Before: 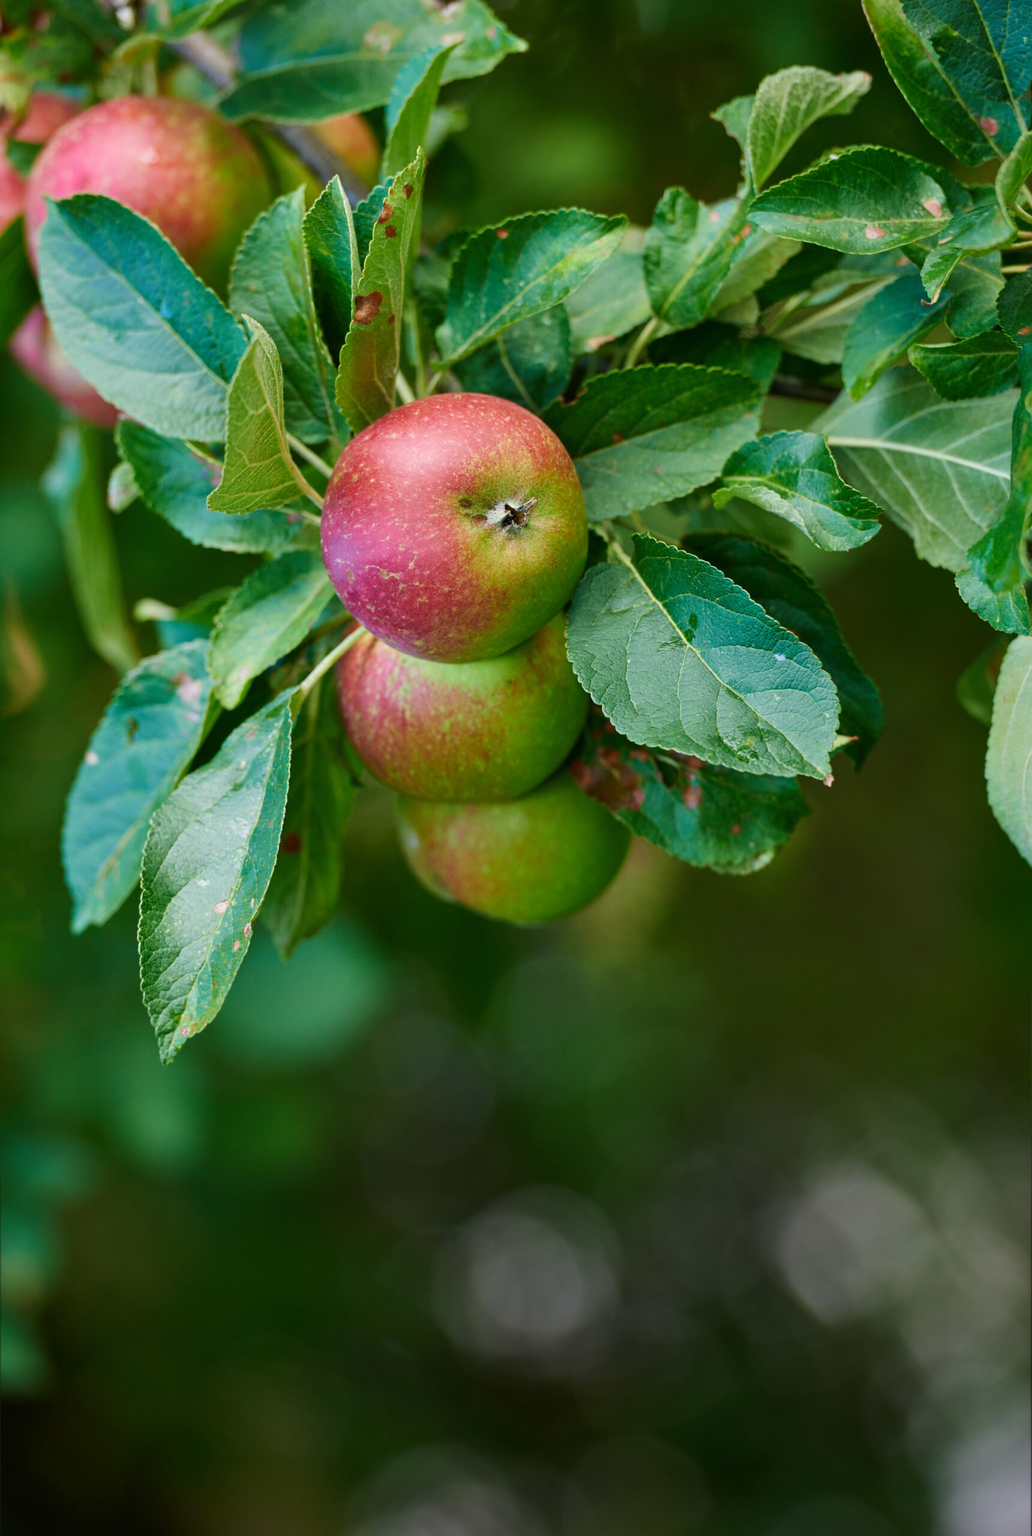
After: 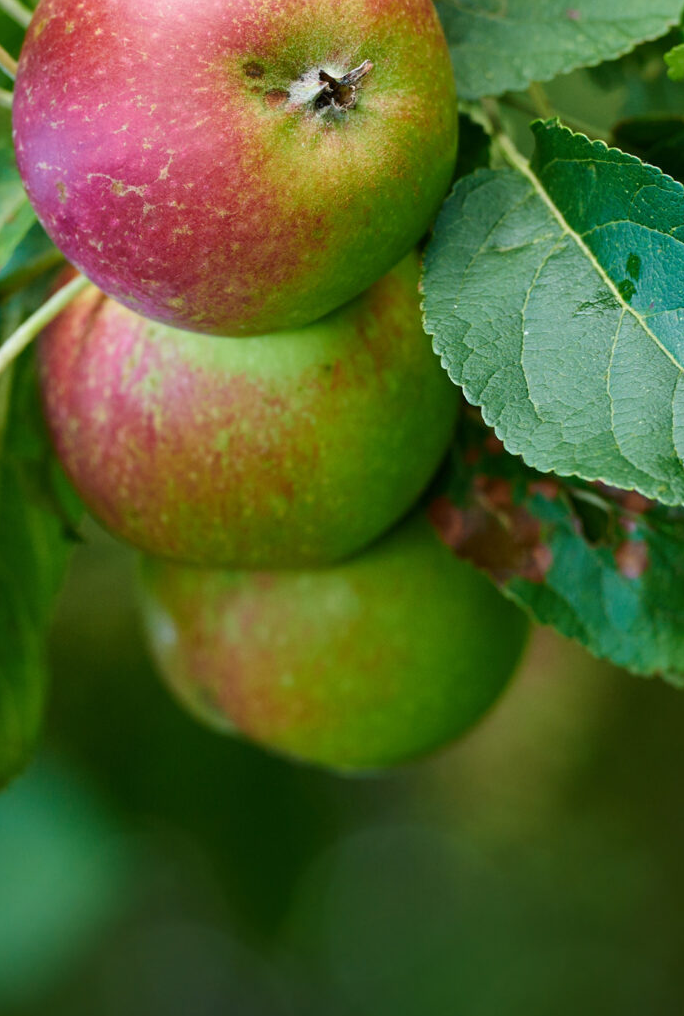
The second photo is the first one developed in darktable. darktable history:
crop: left 30.399%, top 30.055%, right 29.789%, bottom 30.225%
